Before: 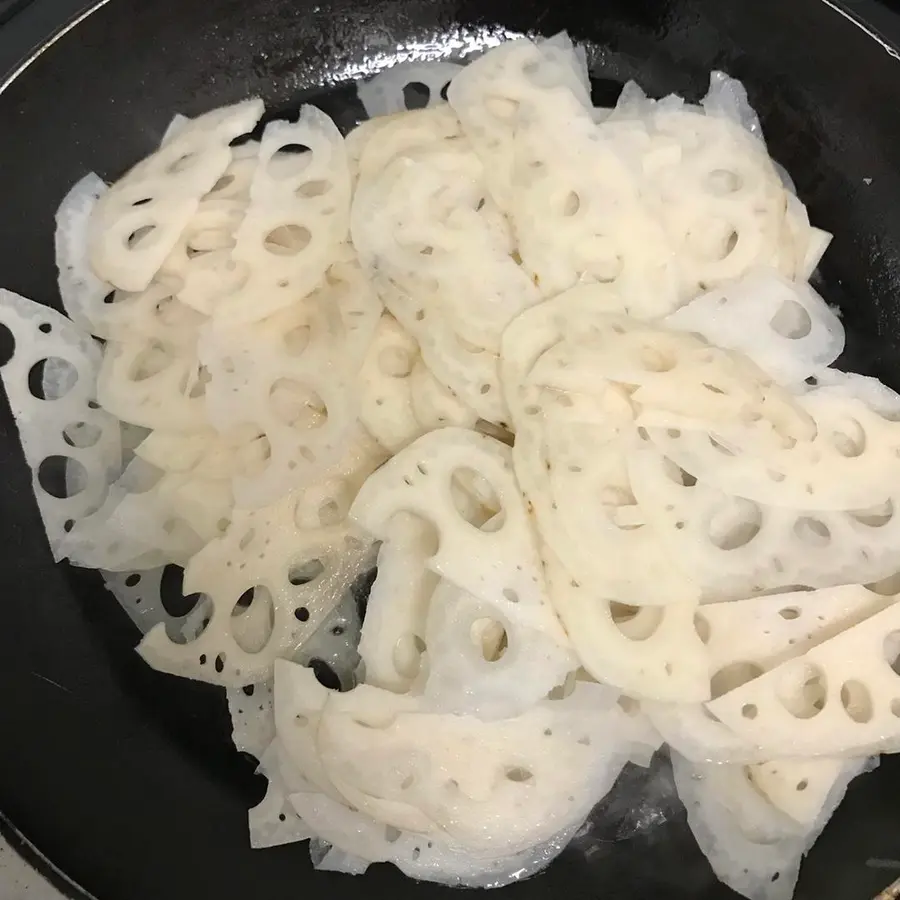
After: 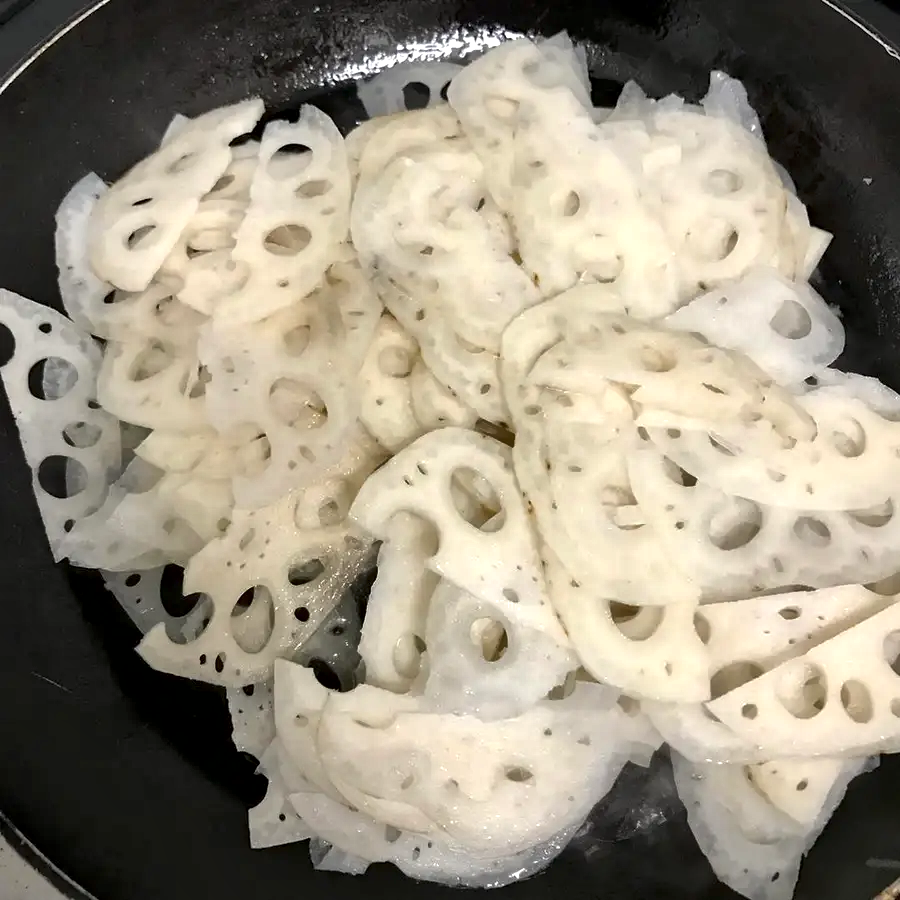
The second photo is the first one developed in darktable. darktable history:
local contrast: mode bilateral grid, contrast 44, coarseness 68, detail 216%, midtone range 0.2
